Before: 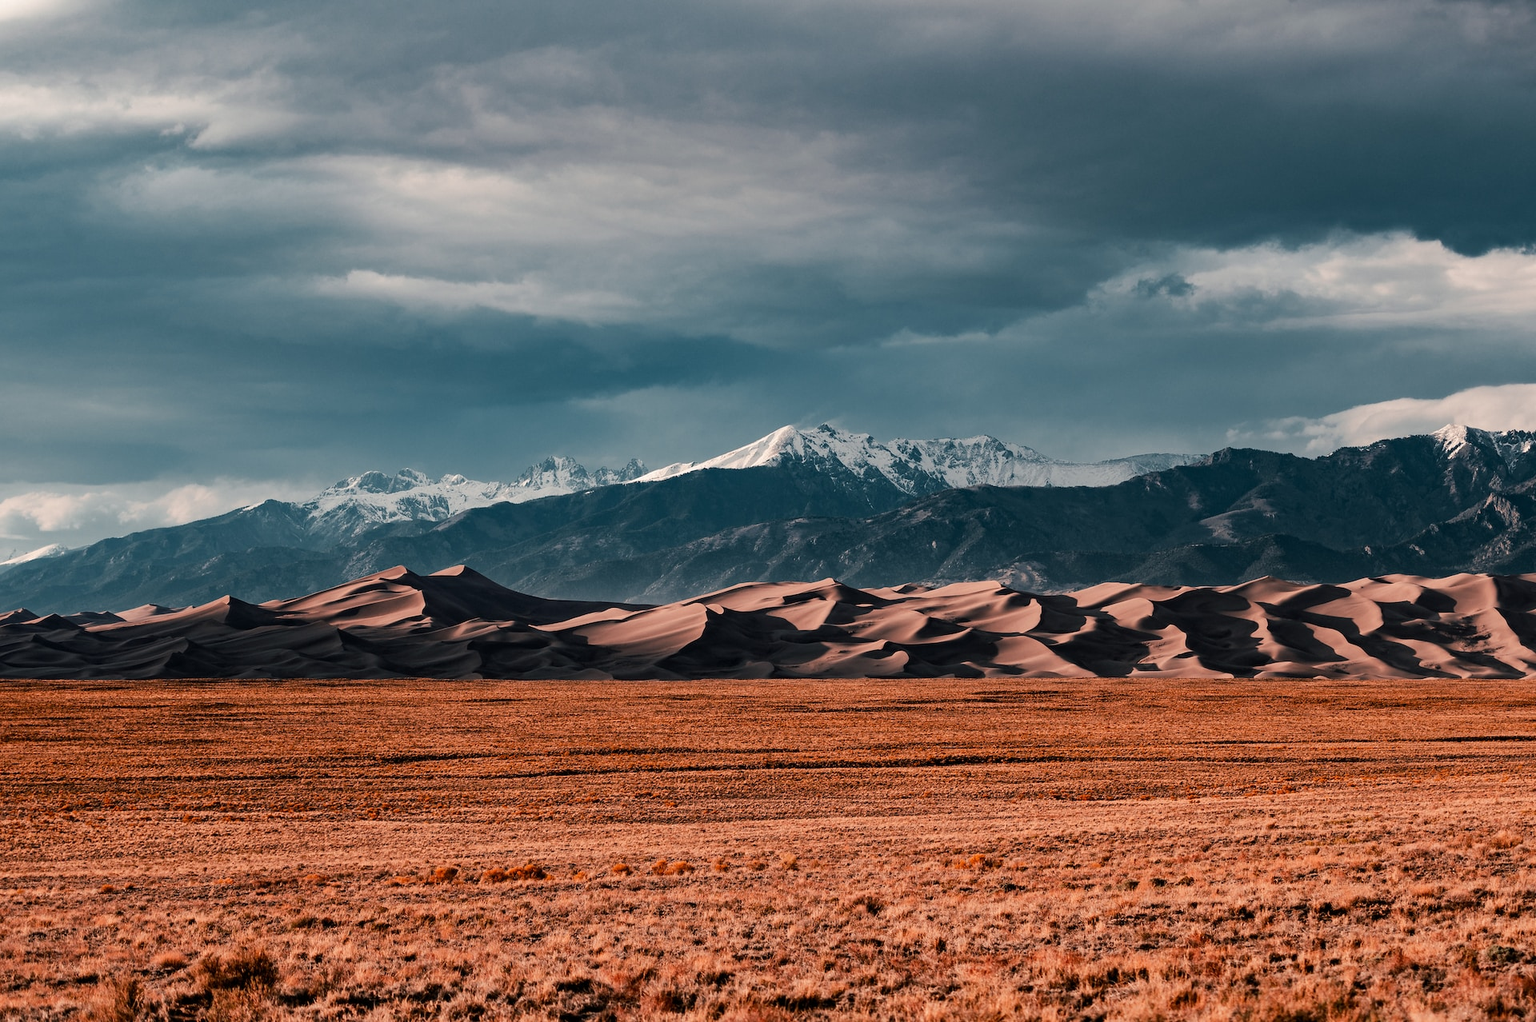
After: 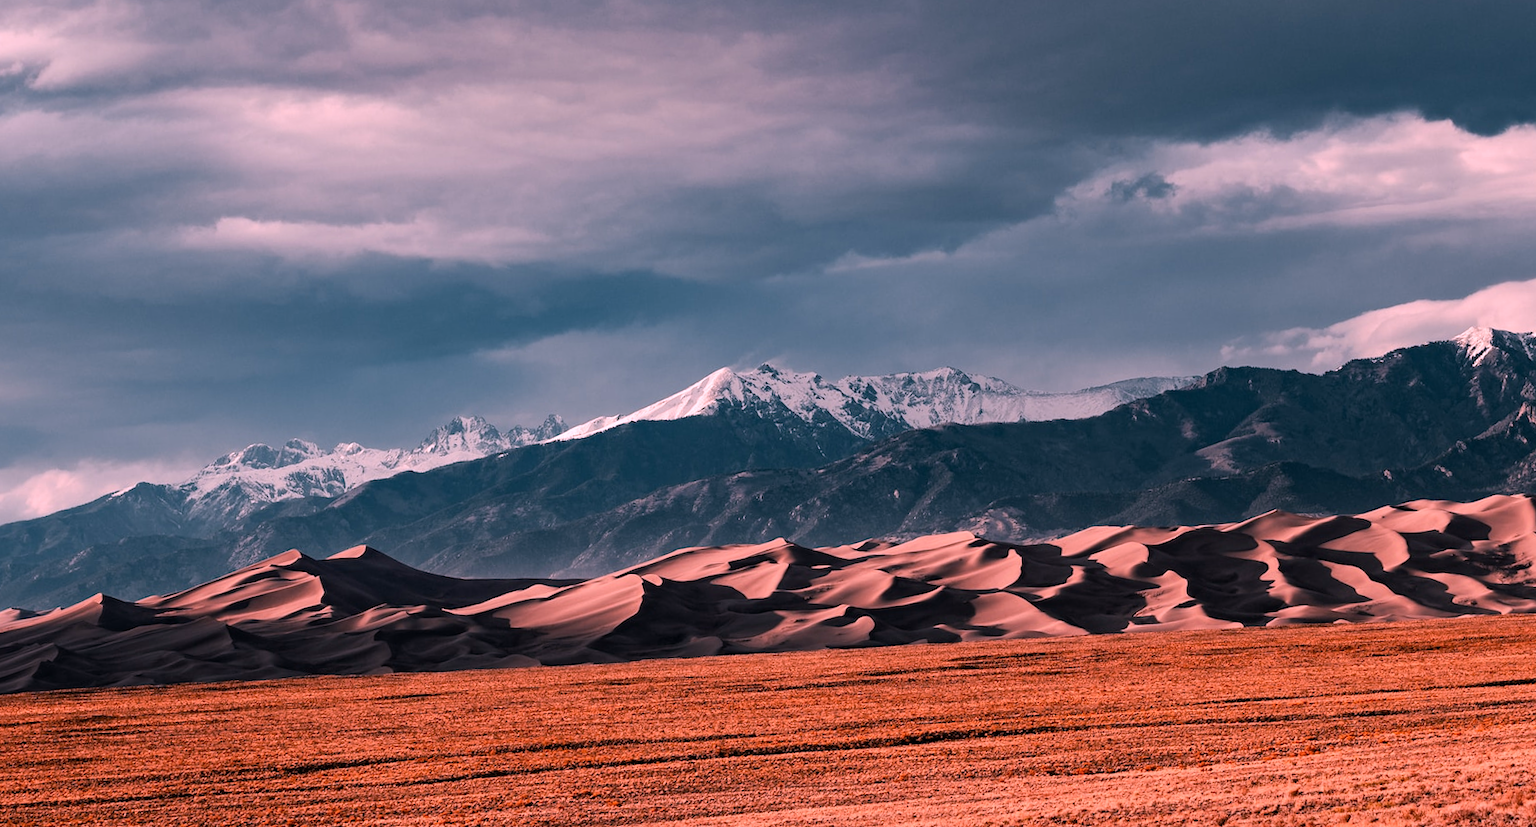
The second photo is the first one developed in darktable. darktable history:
crop: left 8.155%, top 6.611%, bottom 15.385%
white balance: red 1.188, blue 1.11
rotate and perspective: rotation -3°, crop left 0.031, crop right 0.968, crop top 0.07, crop bottom 0.93
